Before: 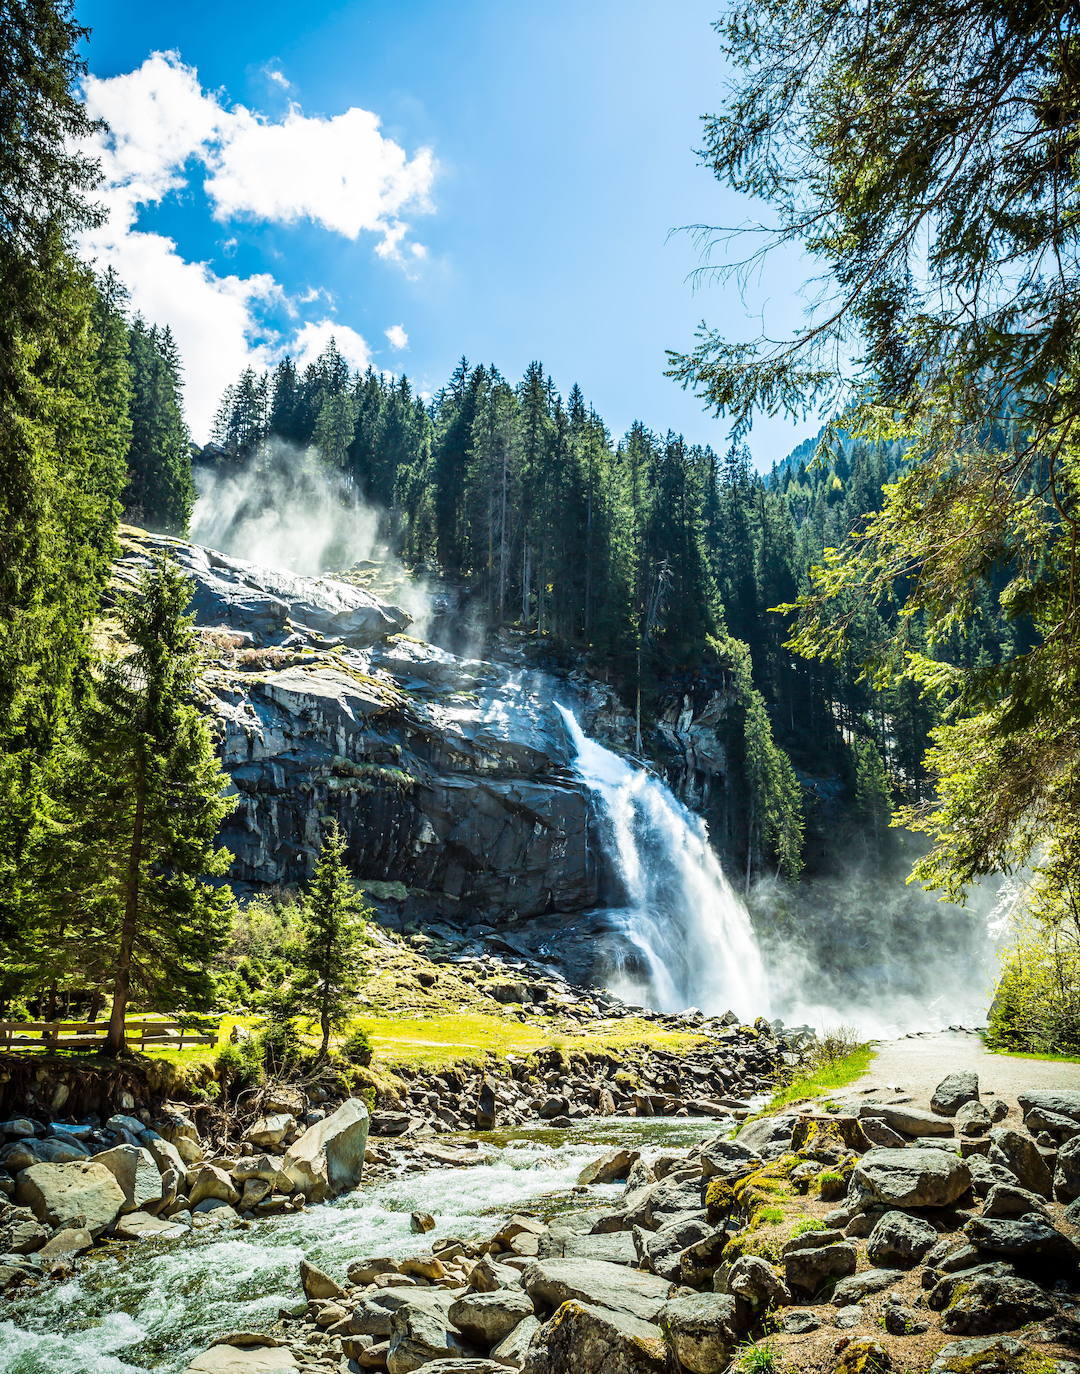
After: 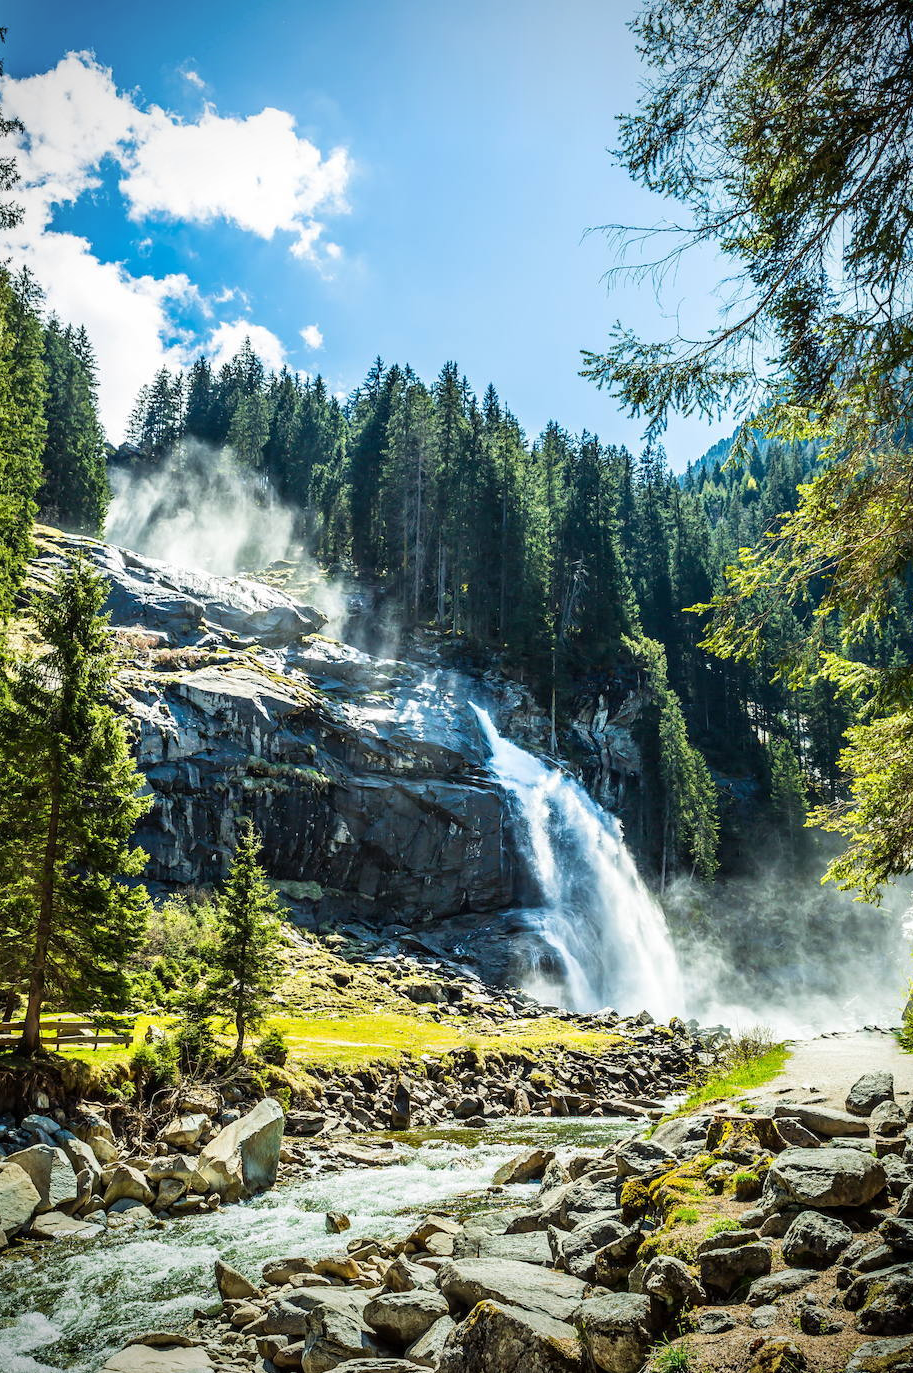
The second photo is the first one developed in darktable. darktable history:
crop: left 7.951%, right 7.443%
vignetting: fall-off radius 61.2%, brightness -0.576, saturation -0.258
